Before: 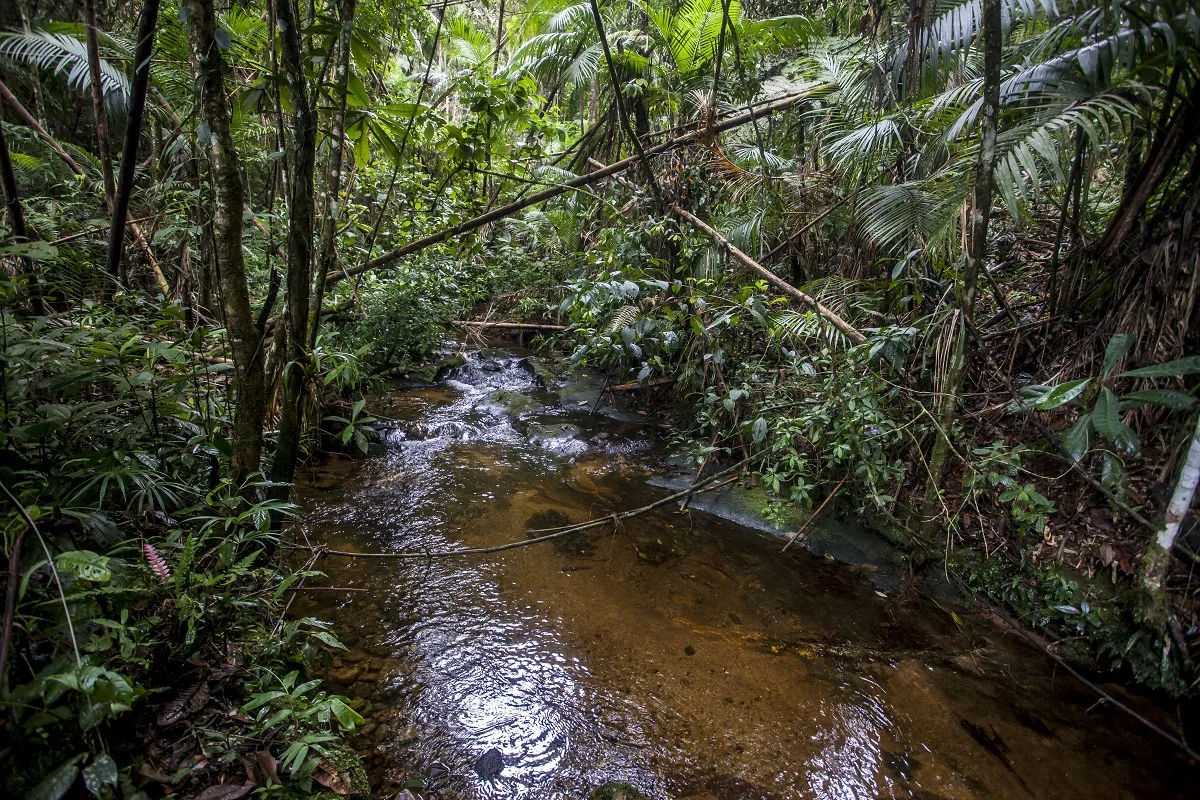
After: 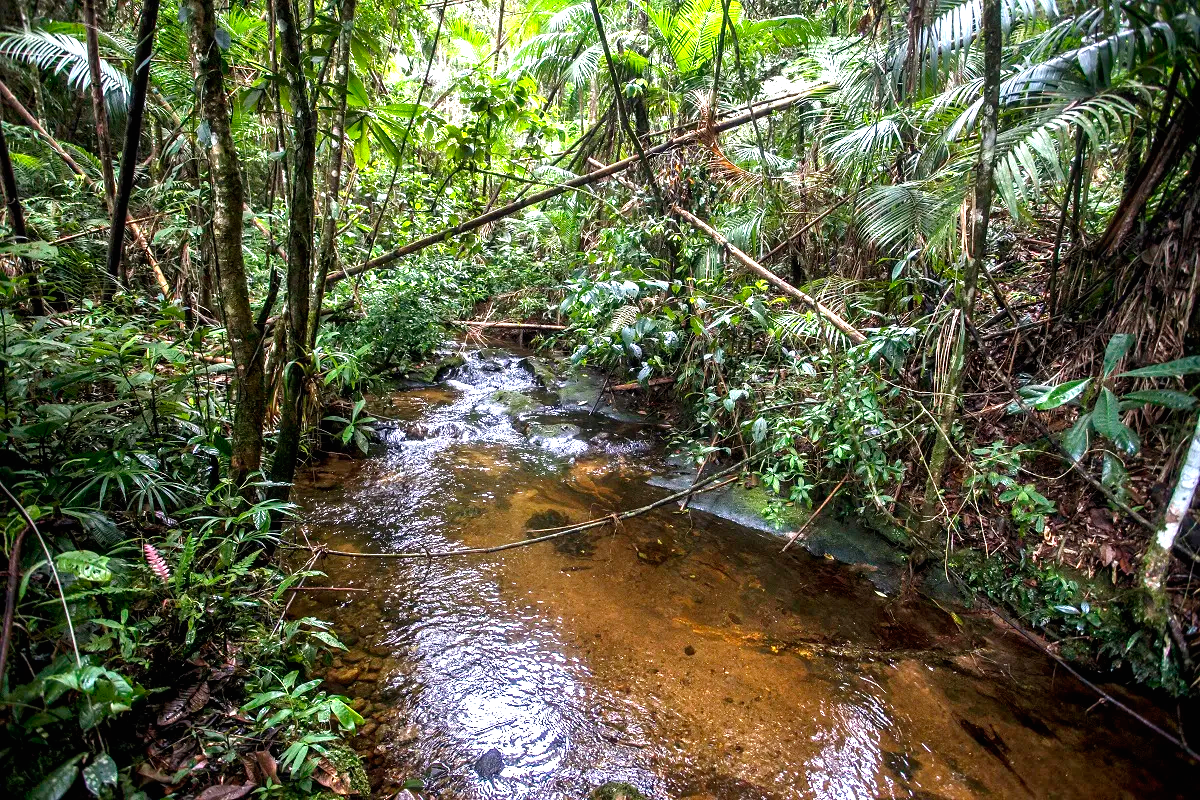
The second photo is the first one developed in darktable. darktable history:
exposure: black level correction 0, exposure 1.44 EV, compensate highlight preservation false
